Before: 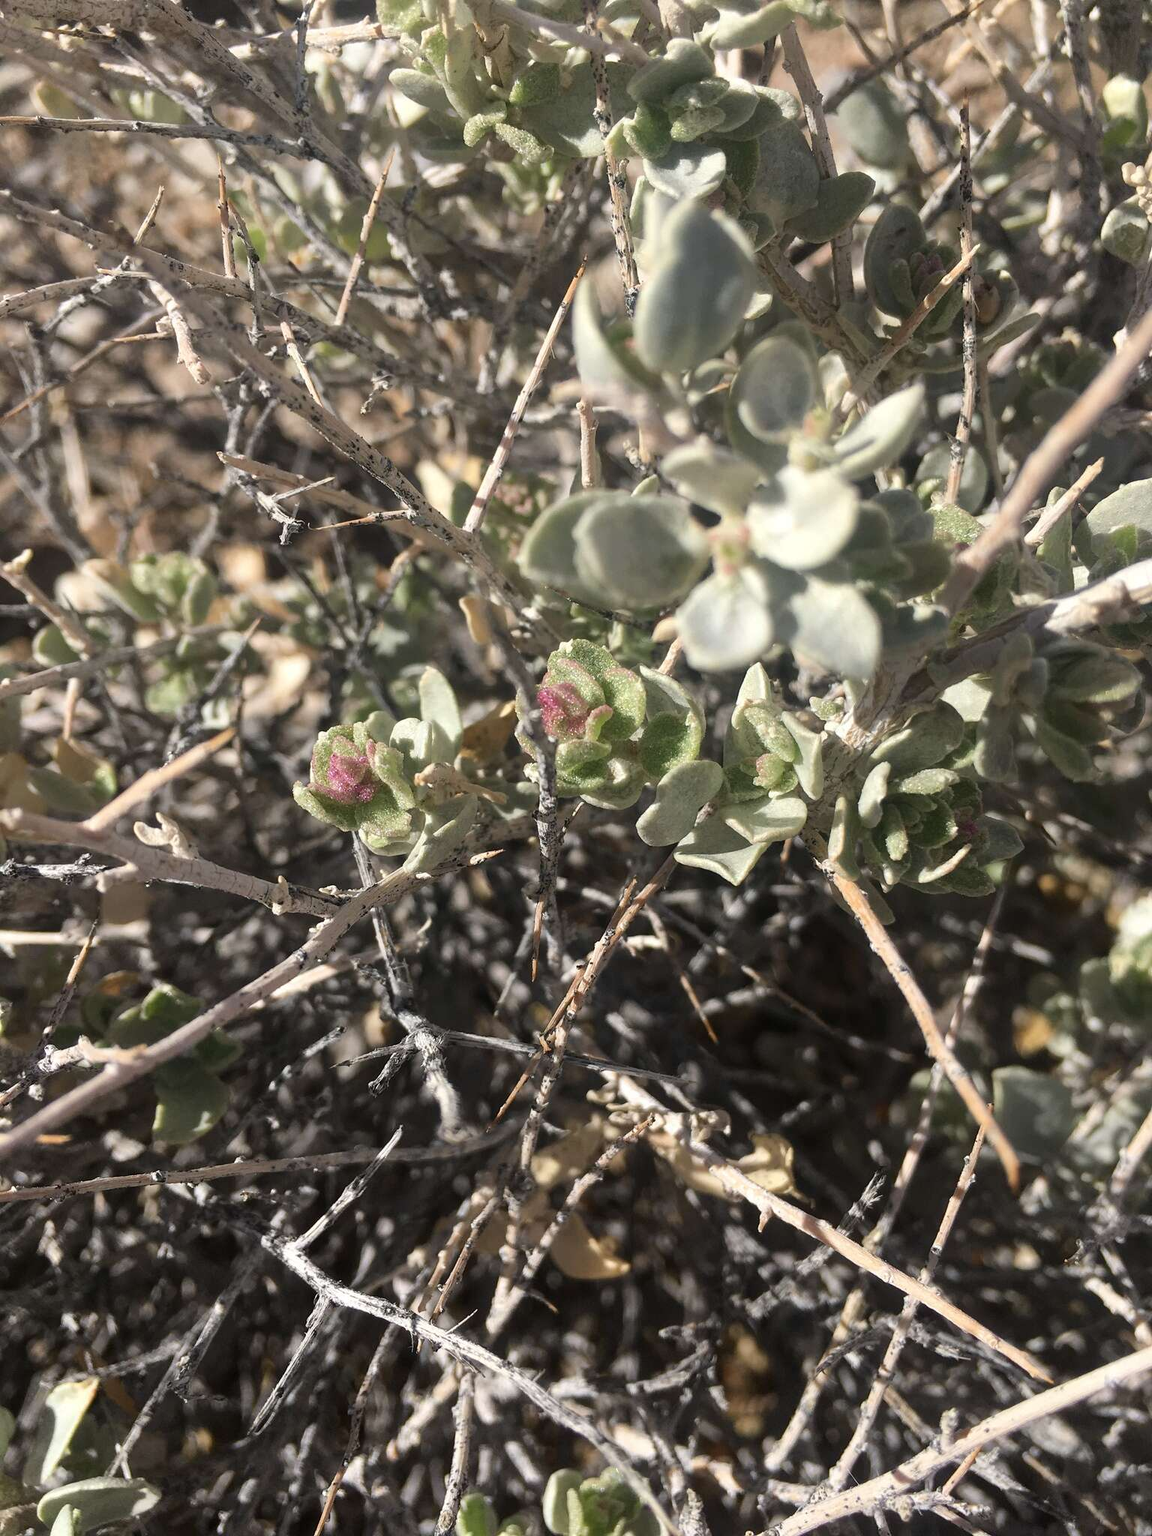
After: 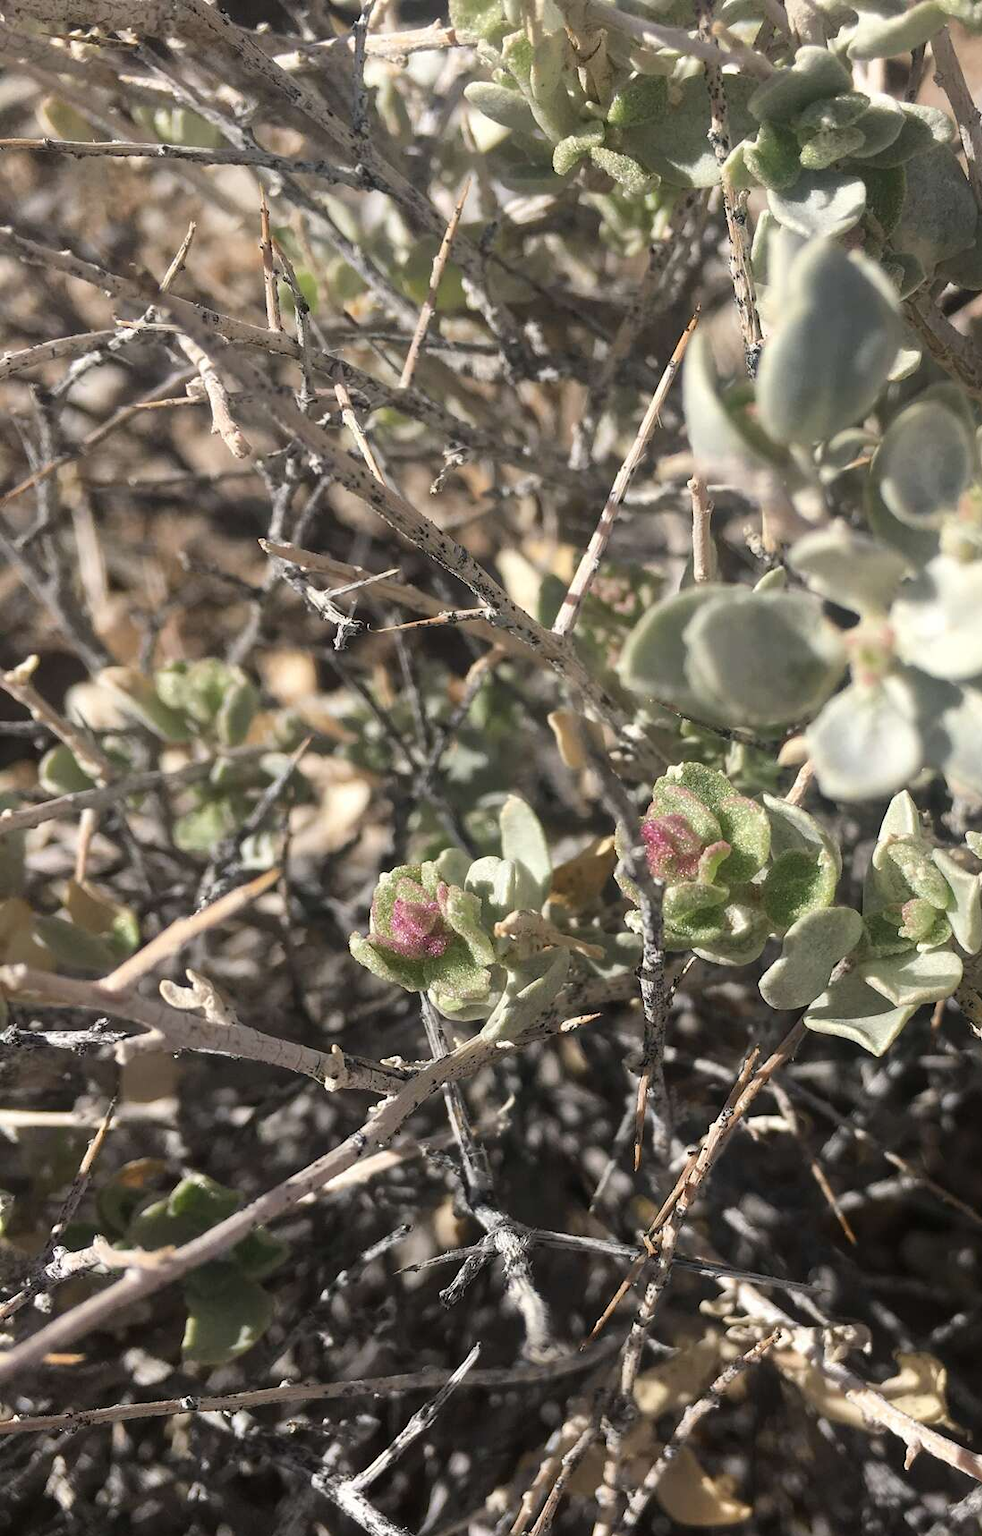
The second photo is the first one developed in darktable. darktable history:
crop: right 28.491%, bottom 16.151%
